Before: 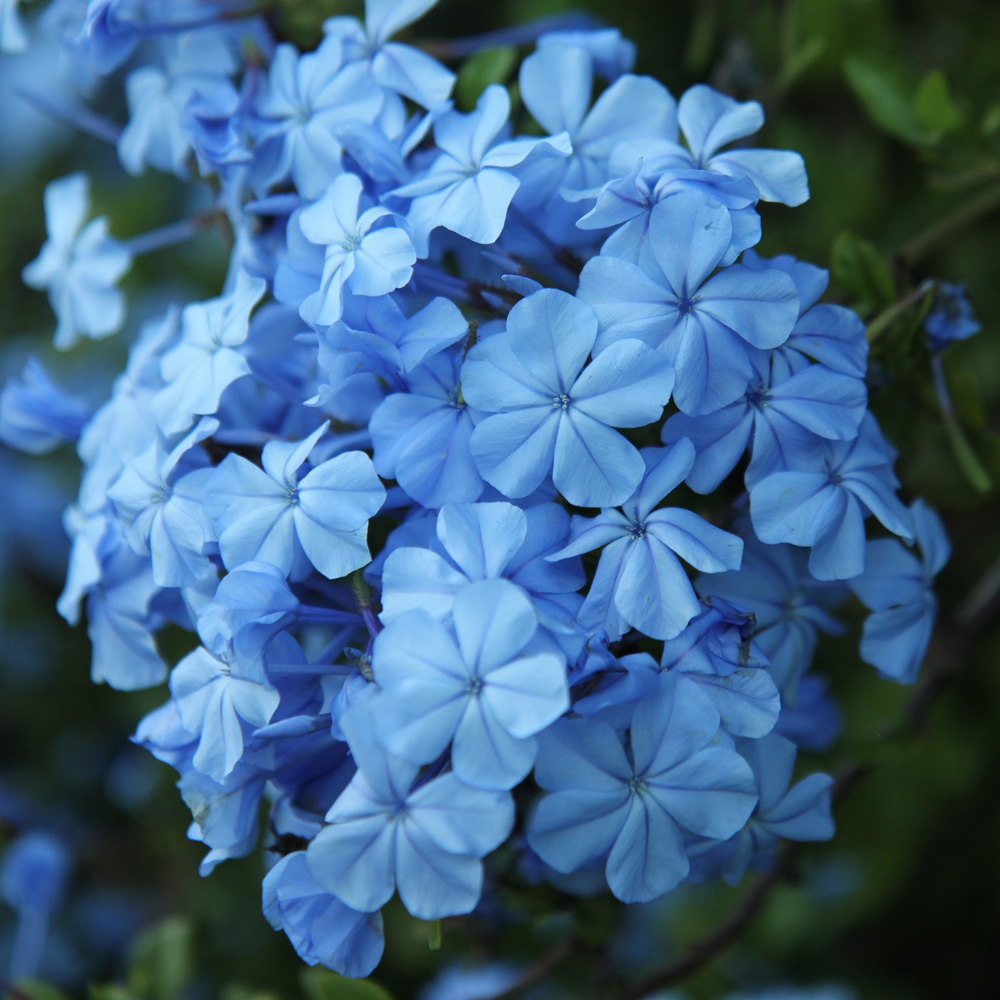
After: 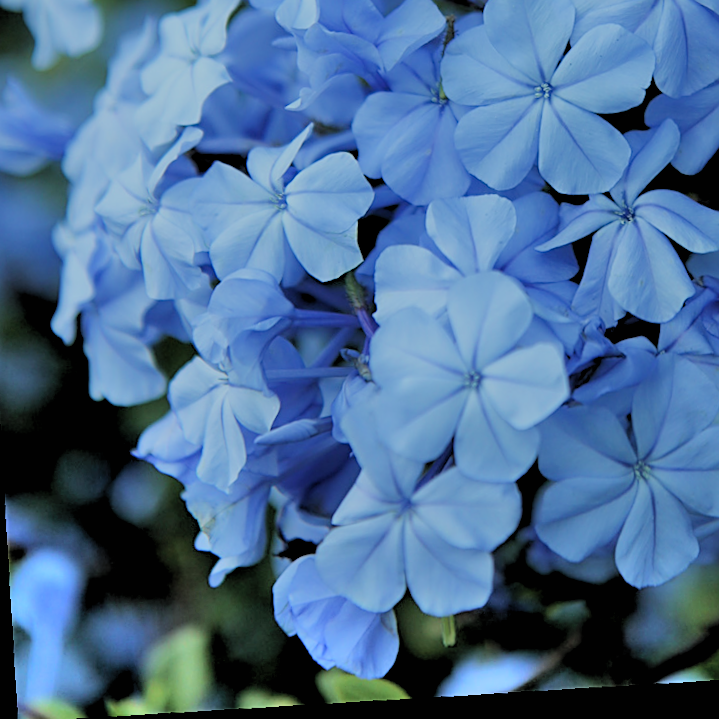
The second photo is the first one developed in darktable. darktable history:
shadows and highlights: shadows 60, soften with gaussian
sharpen: on, module defaults
rgb levels: preserve colors sum RGB, levels [[0.038, 0.433, 0.934], [0, 0.5, 1], [0, 0.5, 1]]
filmic rgb: white relative exposure 3.85 EV, hardness 4.3
crop and rotate: angle -0.82°, left 3.85%, top 31.828%, right 27.992%
rotate and perspective: rotation -4.25°, automatic cropping off
